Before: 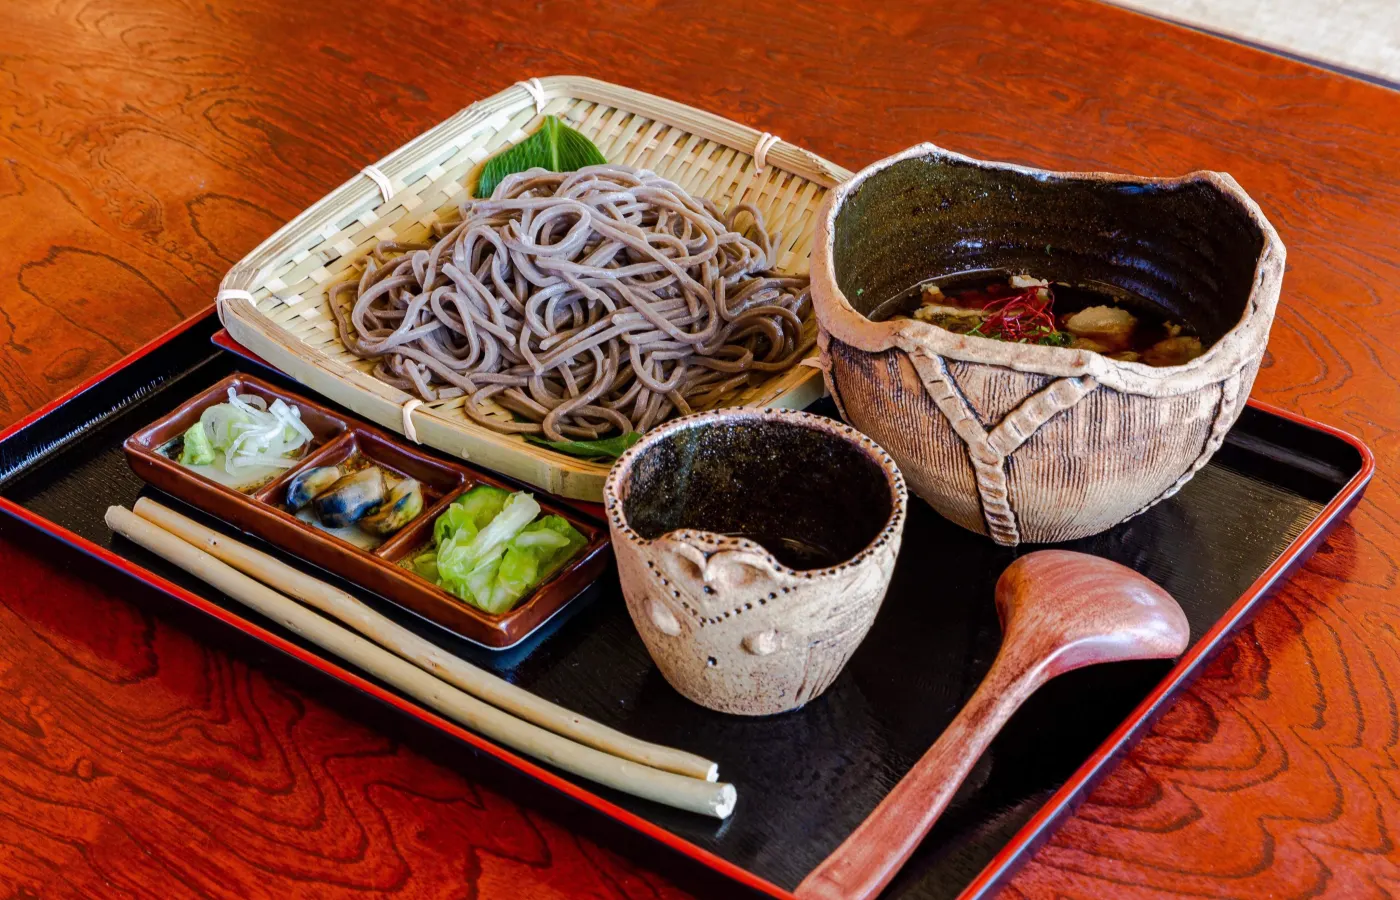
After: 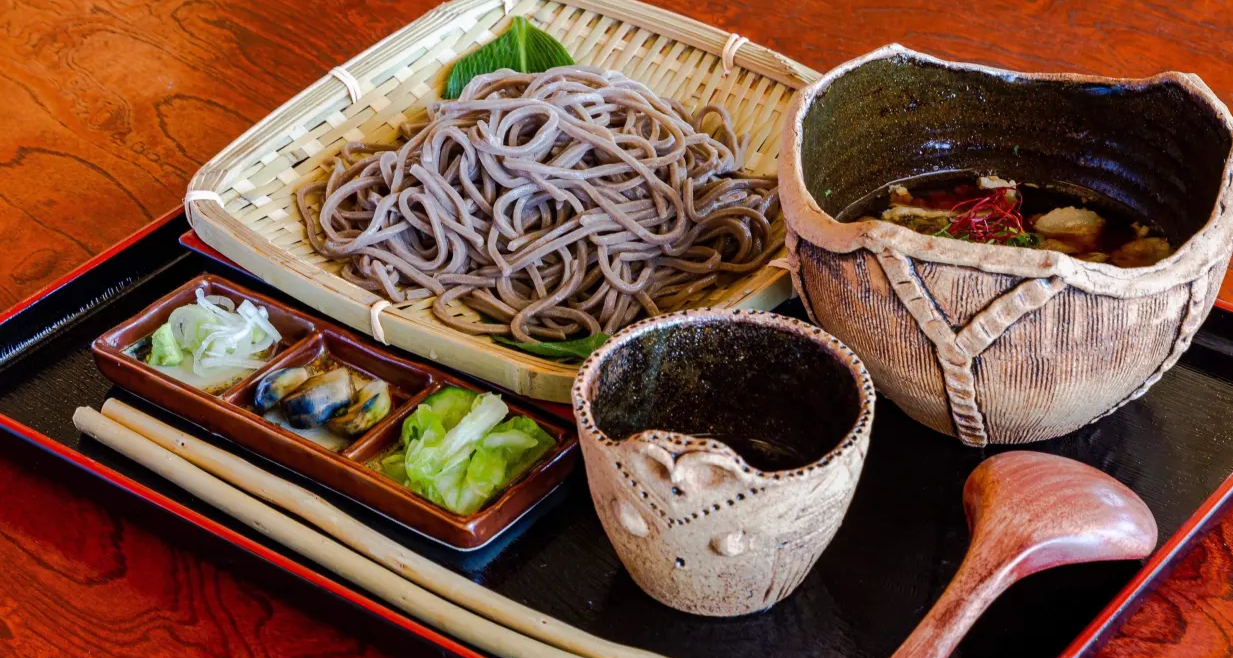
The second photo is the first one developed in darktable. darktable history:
crop and rotate: left 2.3%, top 11.01%, right 9.619%, bottom 15.81%
